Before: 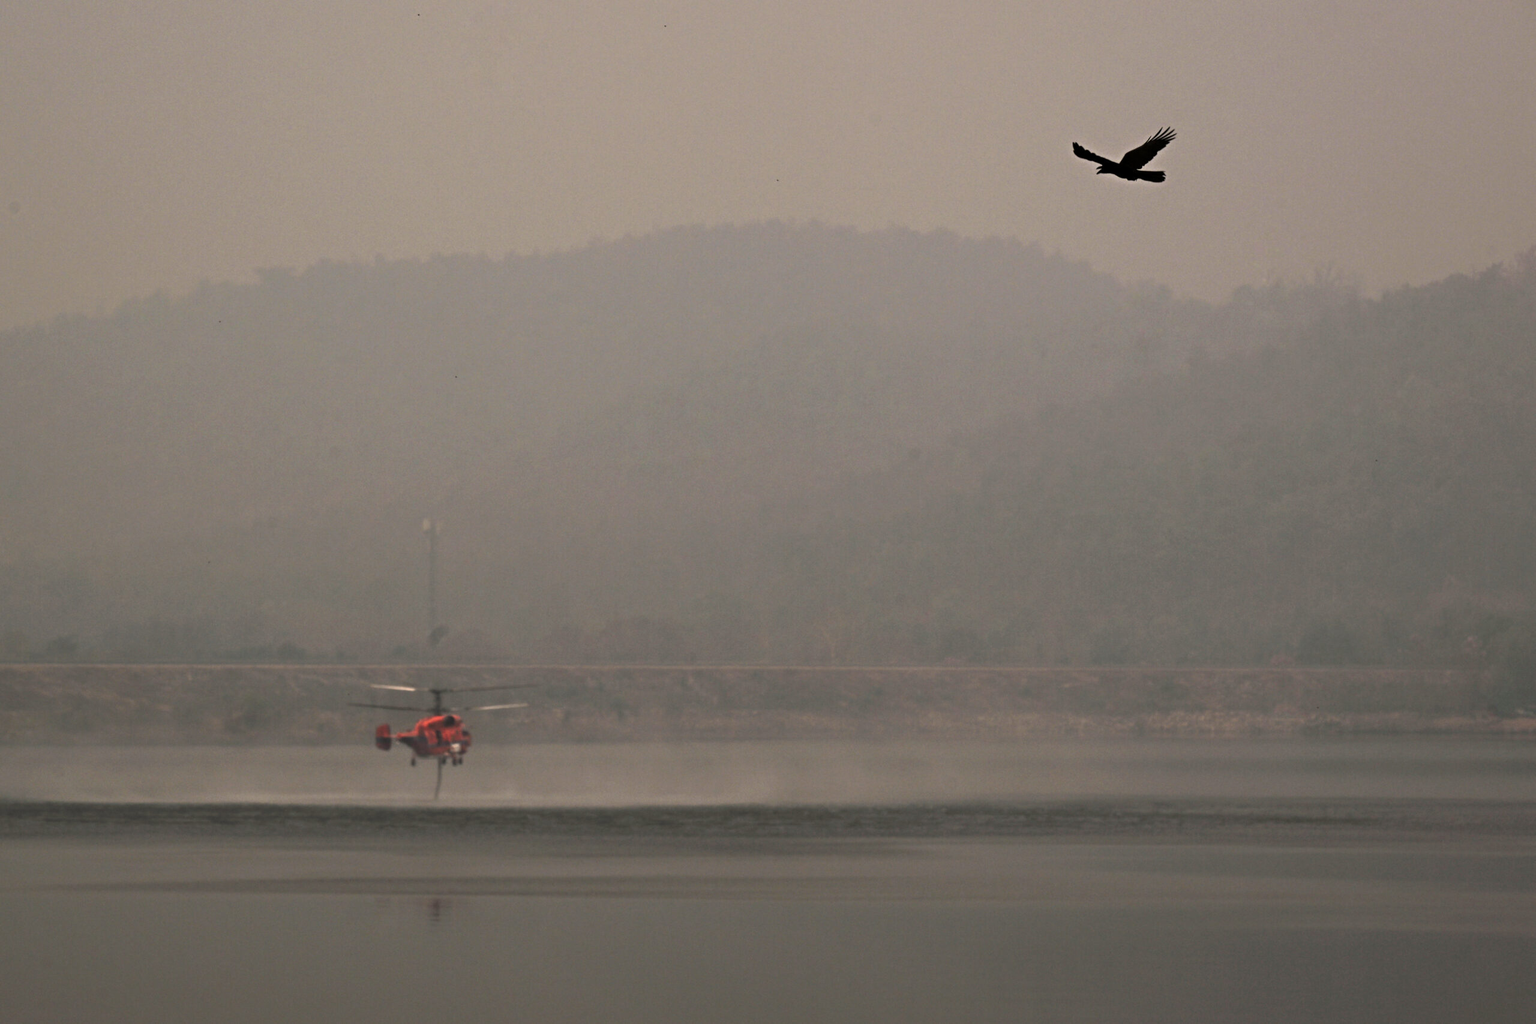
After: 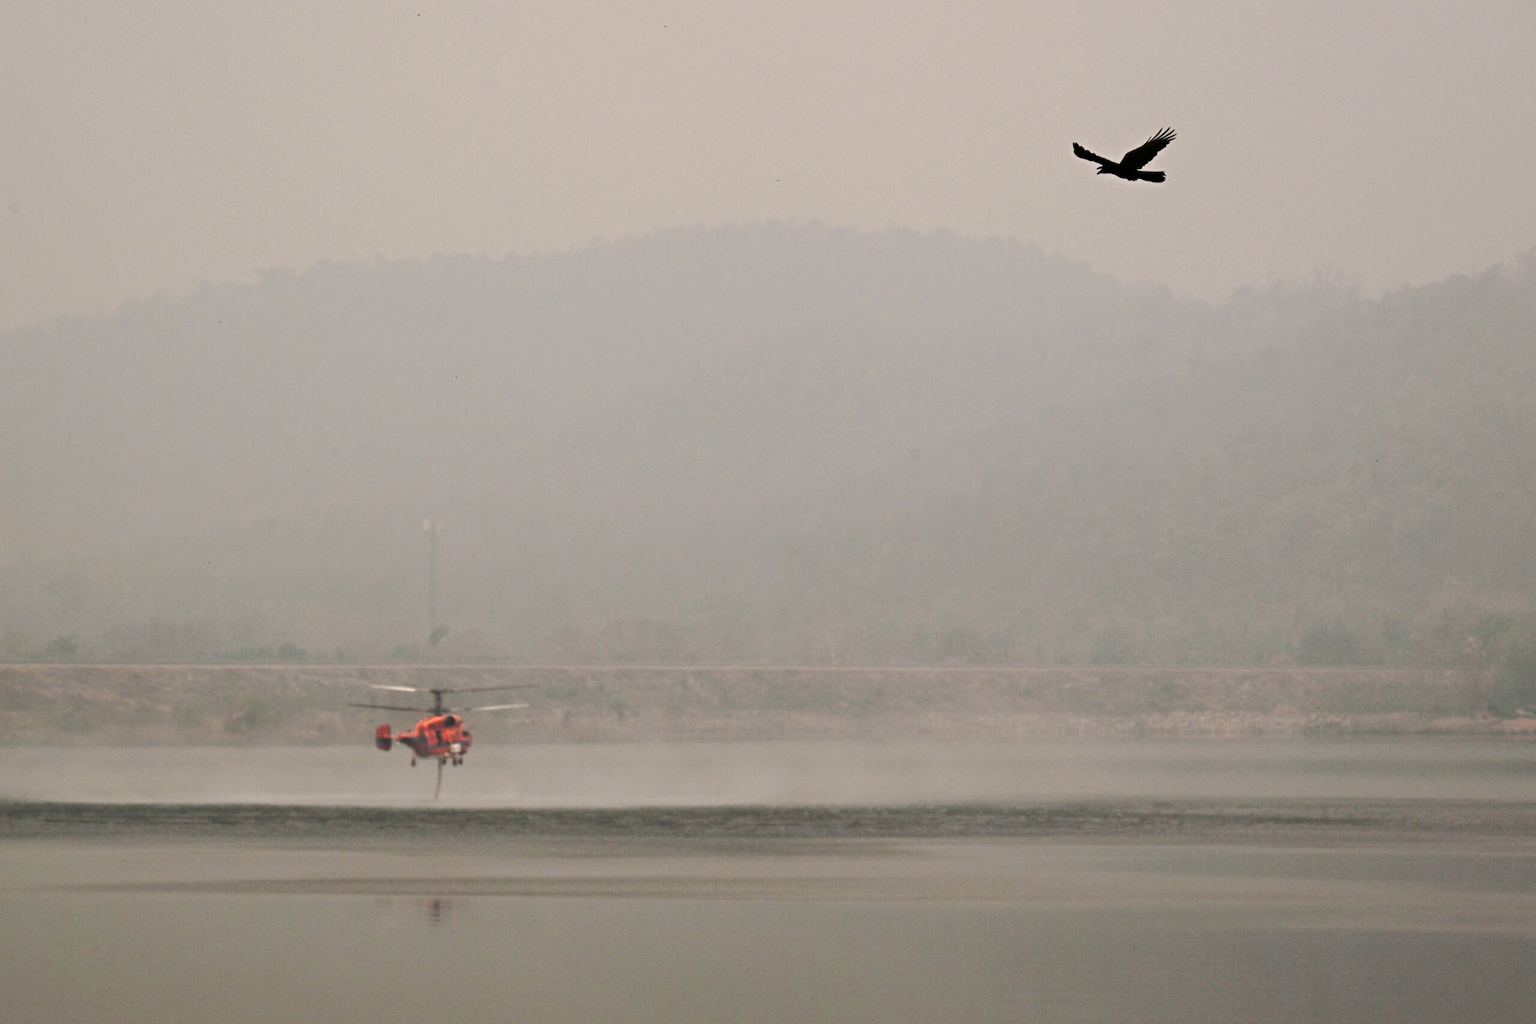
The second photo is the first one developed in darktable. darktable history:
tone curve: curves: ch0 [(0, 0) (0.131, 0.135) (0.288, 0.372) (0.451, 0.608) (0.612, 0.739) (0.736, 0.832) (1, 1)]; ch1 [(0, 0) (0.392, 0.398) (0.487, 0.471) (0.496, 0.493) (0.519, 0.531) (0.557, 0.591) (0.581, 0.639) (0.622, 0.711) (1, 1)]; ch2 [(0, 0) (0.388, 0.344) (0.438, 0.425) (0.476, 0.482) (0.502, 0.508) (0.524, 0.531) (0.538, 0.58) (0.58, 0.621) (0.613, 0.679) (0.655, 0.738) (1, 1)], preserve colors none
